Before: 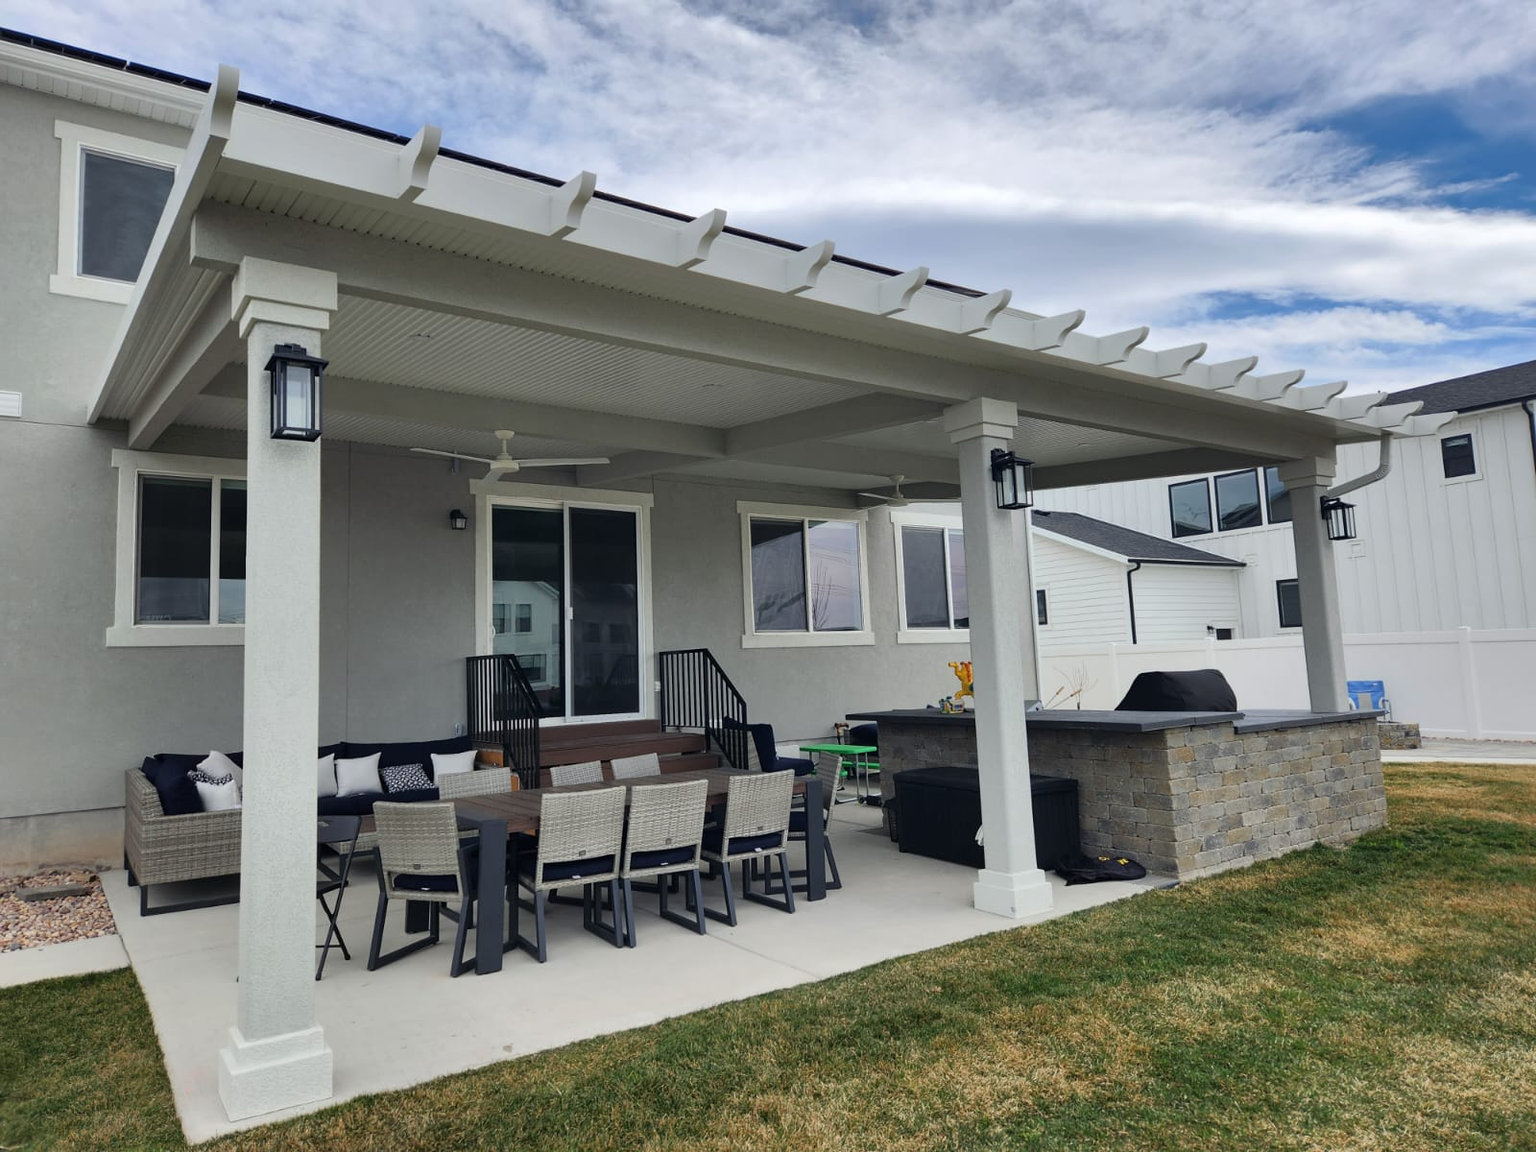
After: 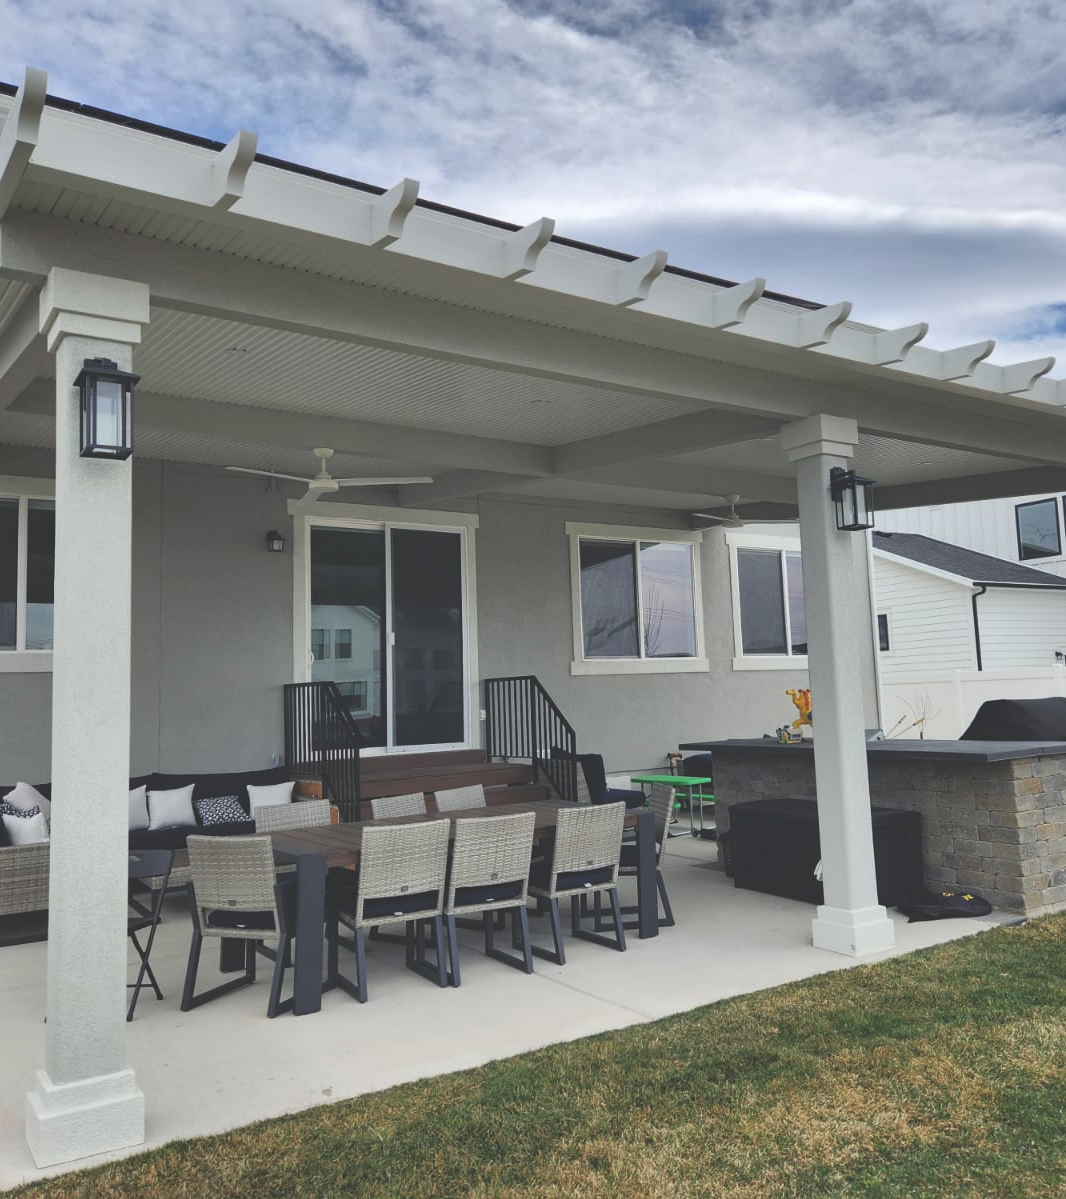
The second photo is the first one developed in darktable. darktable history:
exposure: black level correction -0.03, compensate highlight preservation false
crop and rotate: left 12.648%, right 20.685%
tone equalizer: on, module defaults
shadows and highlights: shadows 53, soften with gaussian
